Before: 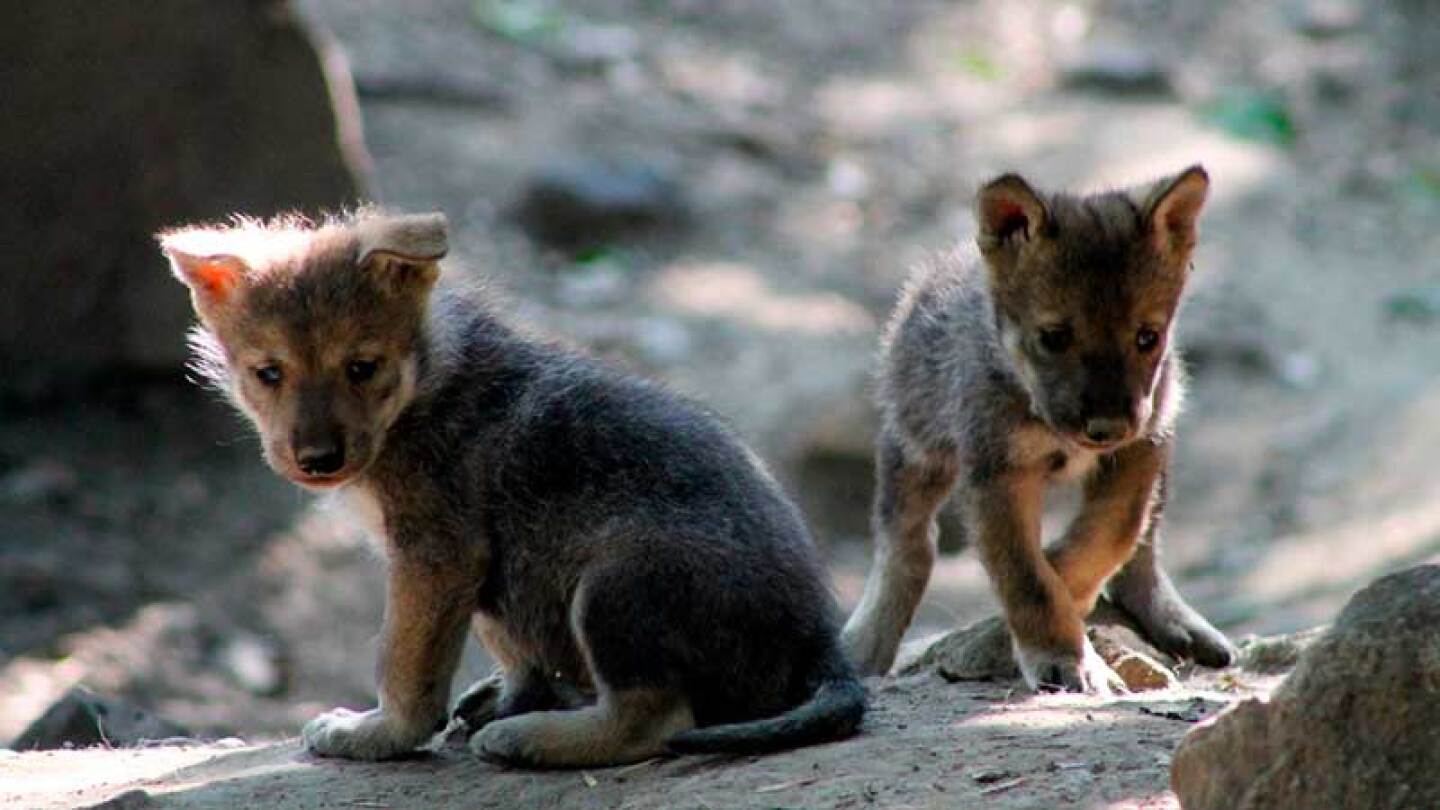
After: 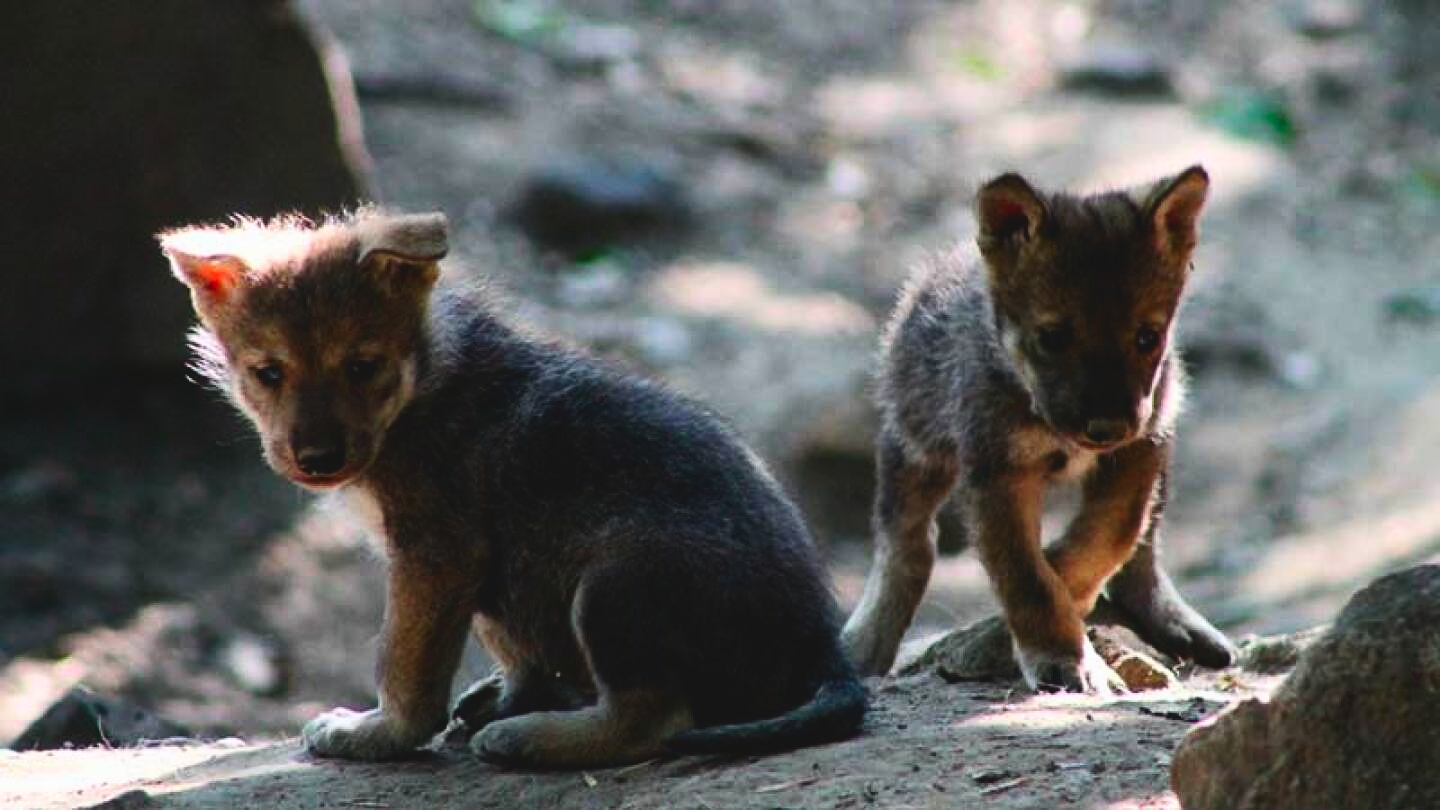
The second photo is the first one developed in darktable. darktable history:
contrast brightness saturation: contrast 0.21, brightness -0.11, saturation 0.21
exposure: black level correction -0.023, exposure -0.039 EV, compensate highlight preservation false
